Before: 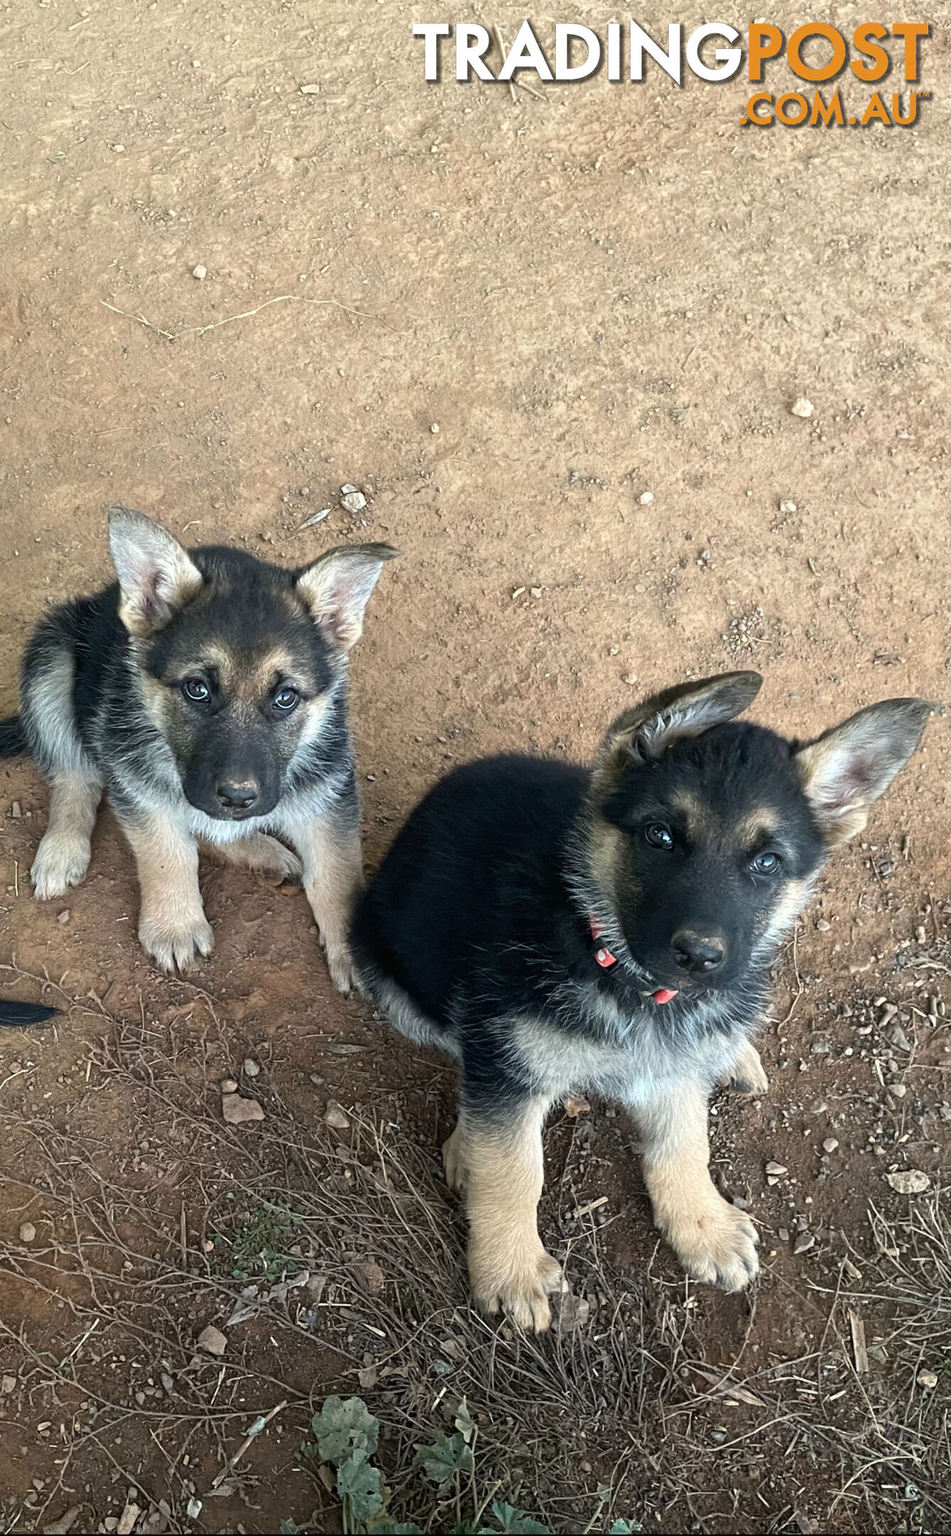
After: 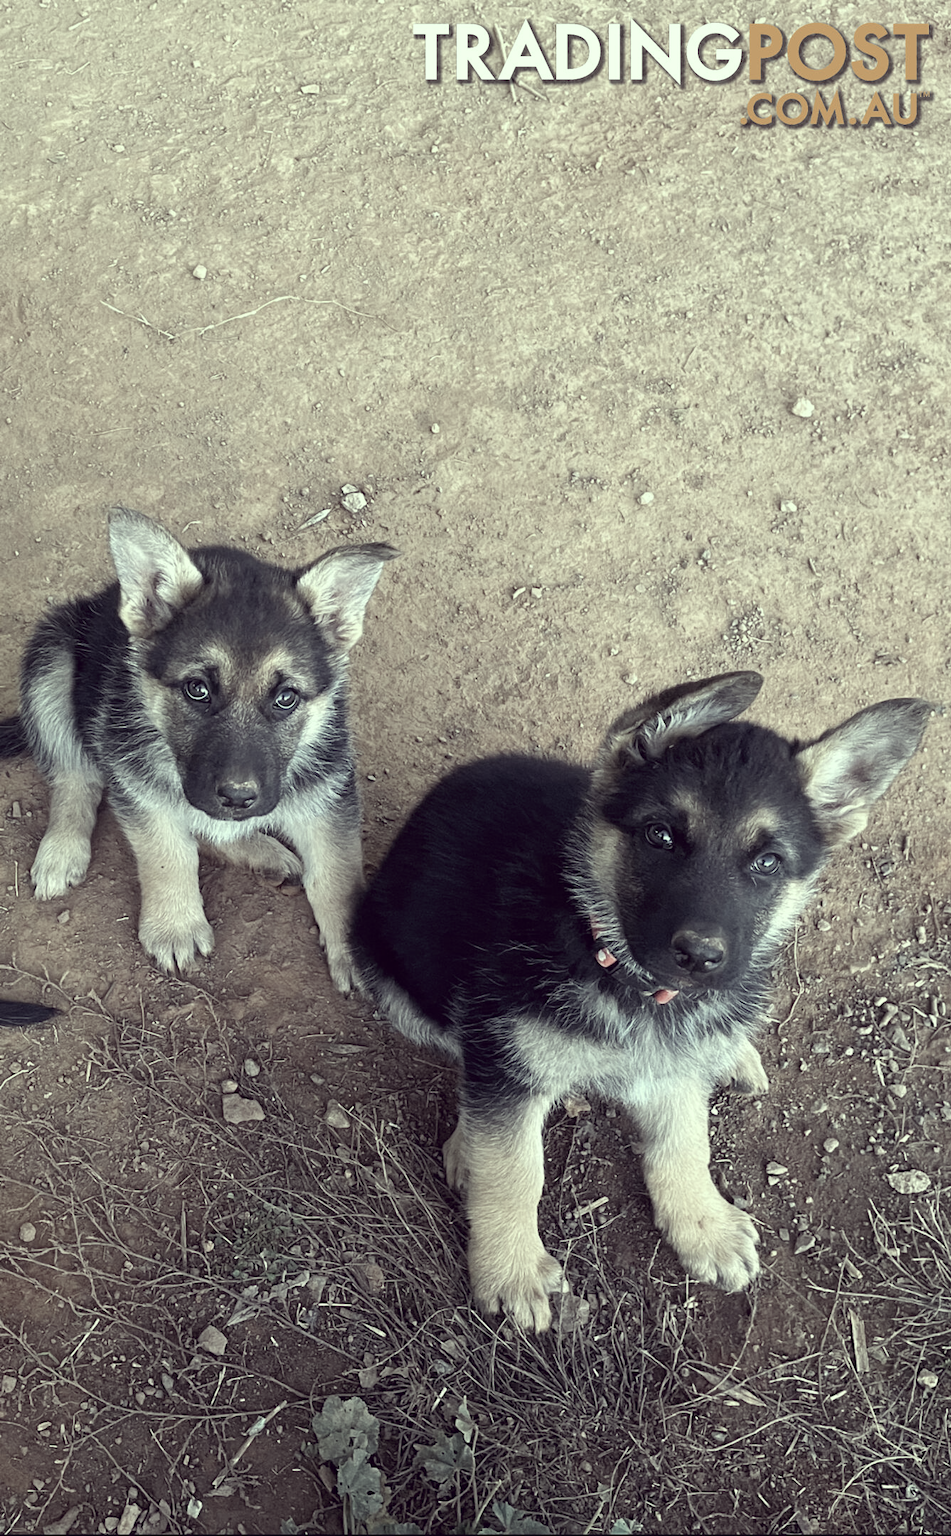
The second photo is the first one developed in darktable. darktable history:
color correction: highlights a* -20.89, highlights b* 21, shadows a* 19.9, shadows b* -19.88, saturation 0.43
